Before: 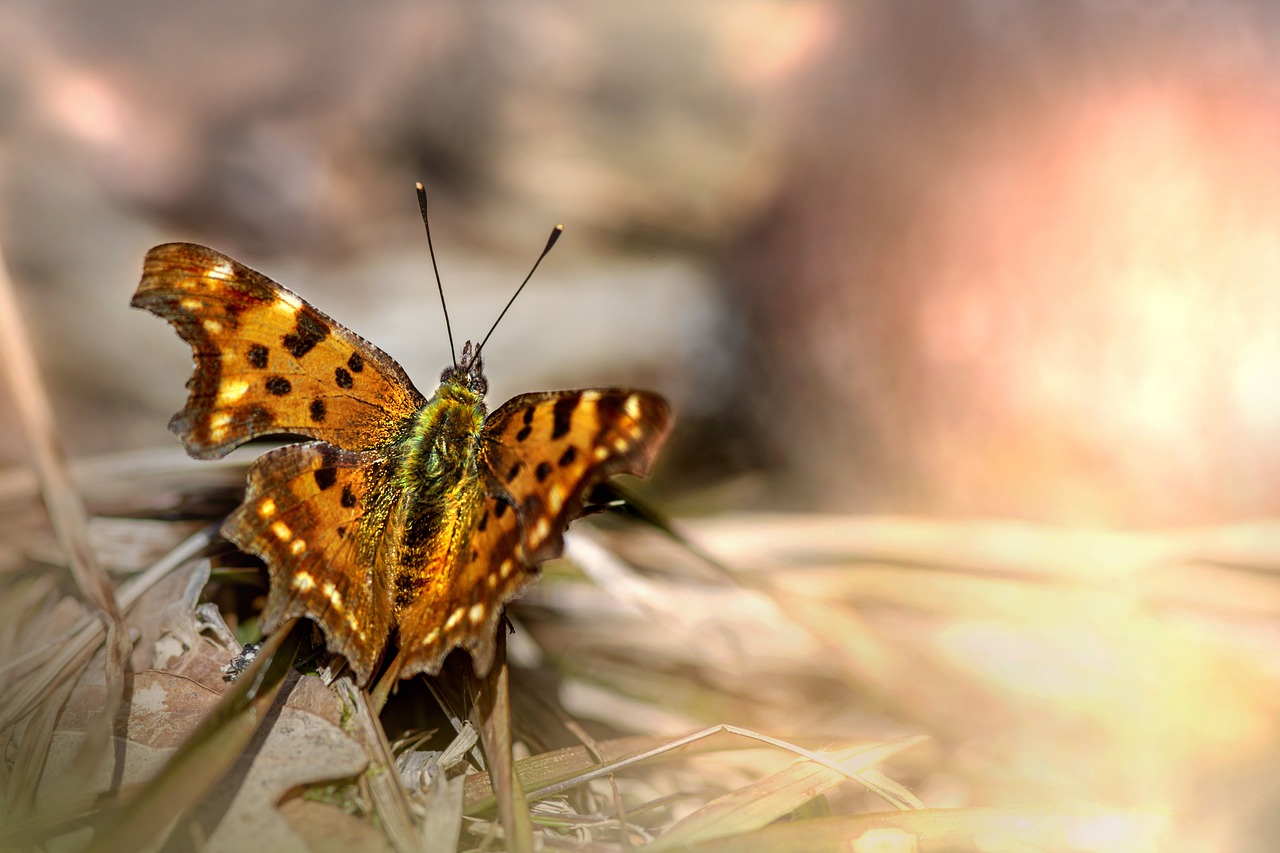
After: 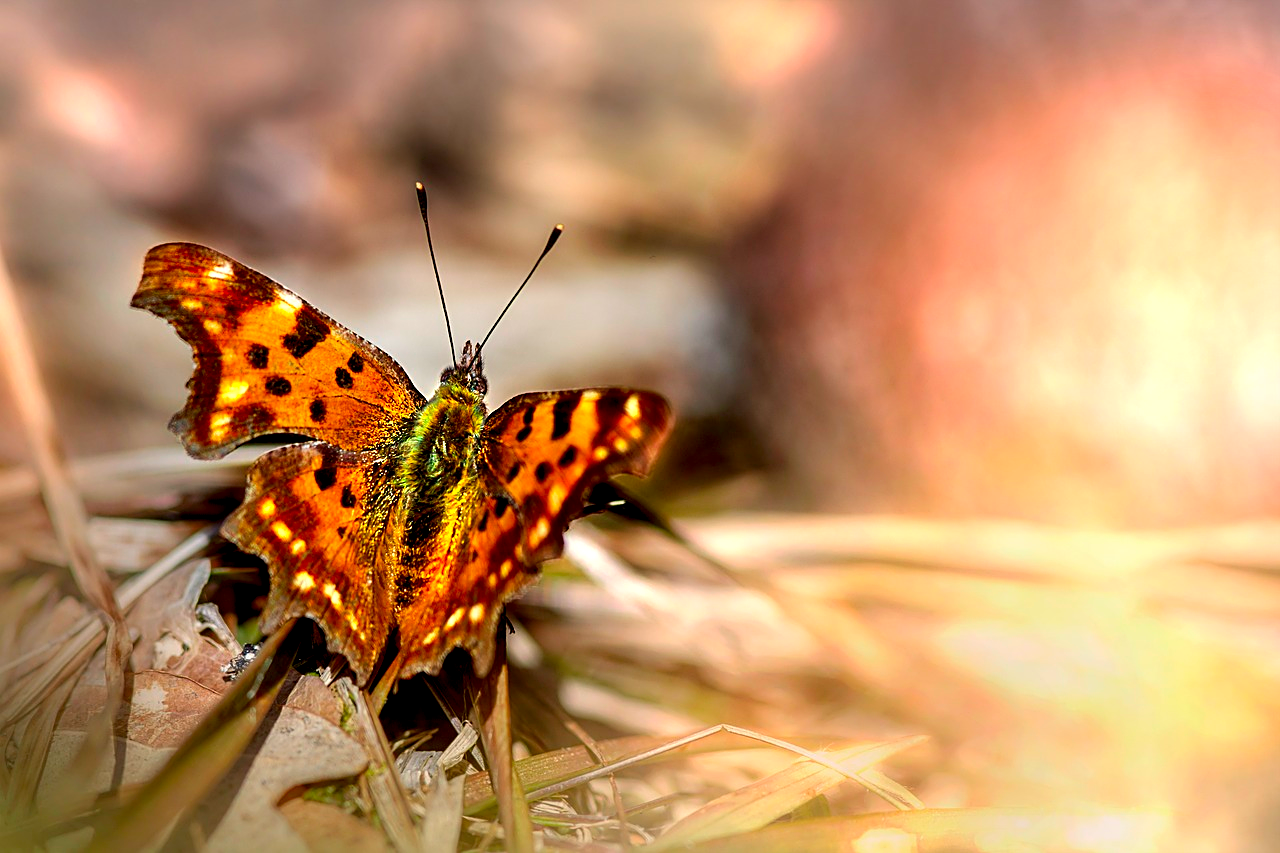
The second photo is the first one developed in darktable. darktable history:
color correction: saturation 1.34
contrast equalizer: y [[0.514, 0.573, 0.581, 0.508, 0.5, 0.5], [0.5 ×6], [0.5 ×6], [0 ×6], [0 ×6]]
sharpen: on, module defaults
